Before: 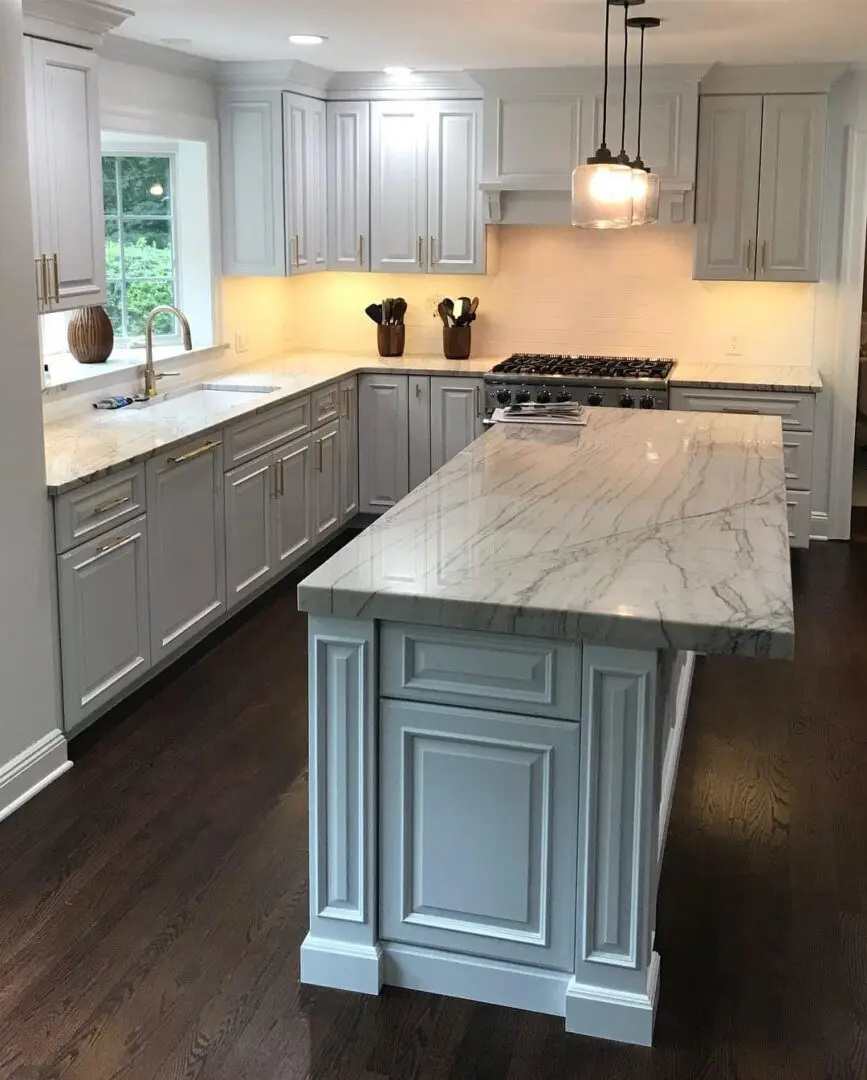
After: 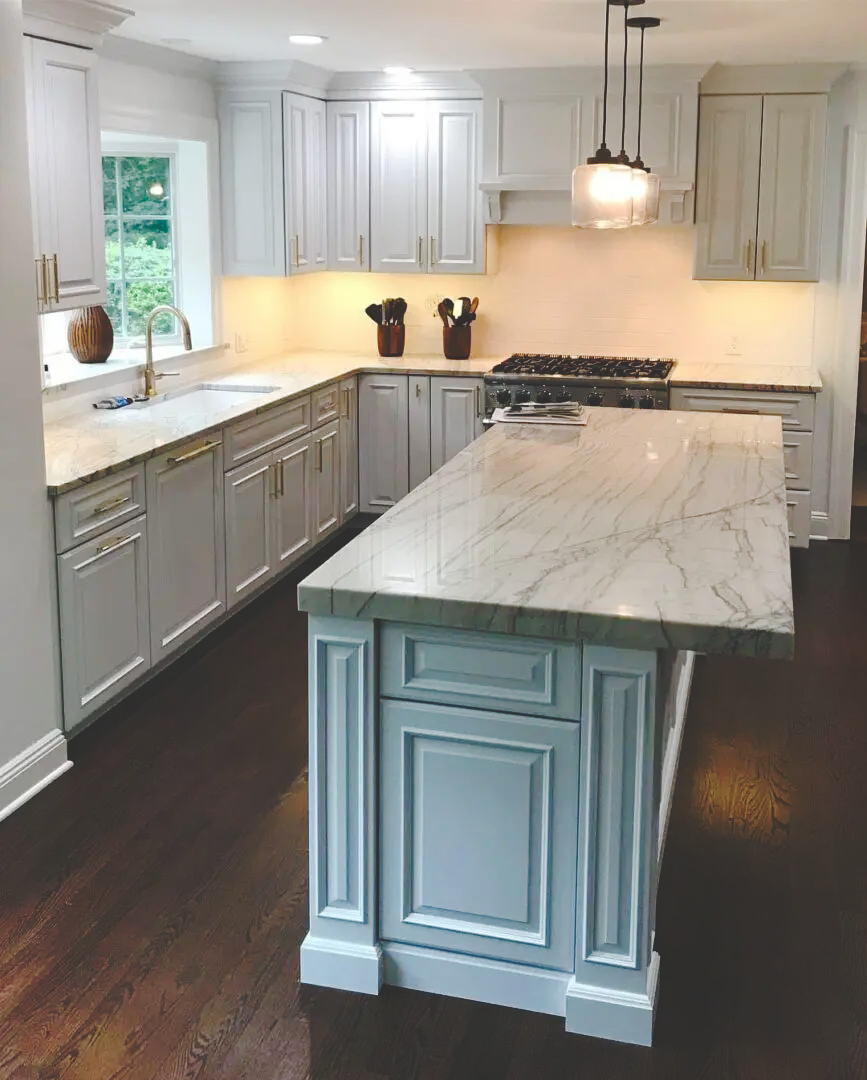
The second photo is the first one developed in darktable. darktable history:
color balance rgb: perceptual saturation grading › global saturation 20%, perceptual saturation grading › highlights -25%, perceptual saturation grading › shadows 50%
base curve: curves: ch0 [(0, 0.024) (0.055, 0.065) (0.121, 0.166) (0.236, 0.319) (0.693, 0.726) (1, 1)], preserve colors none
